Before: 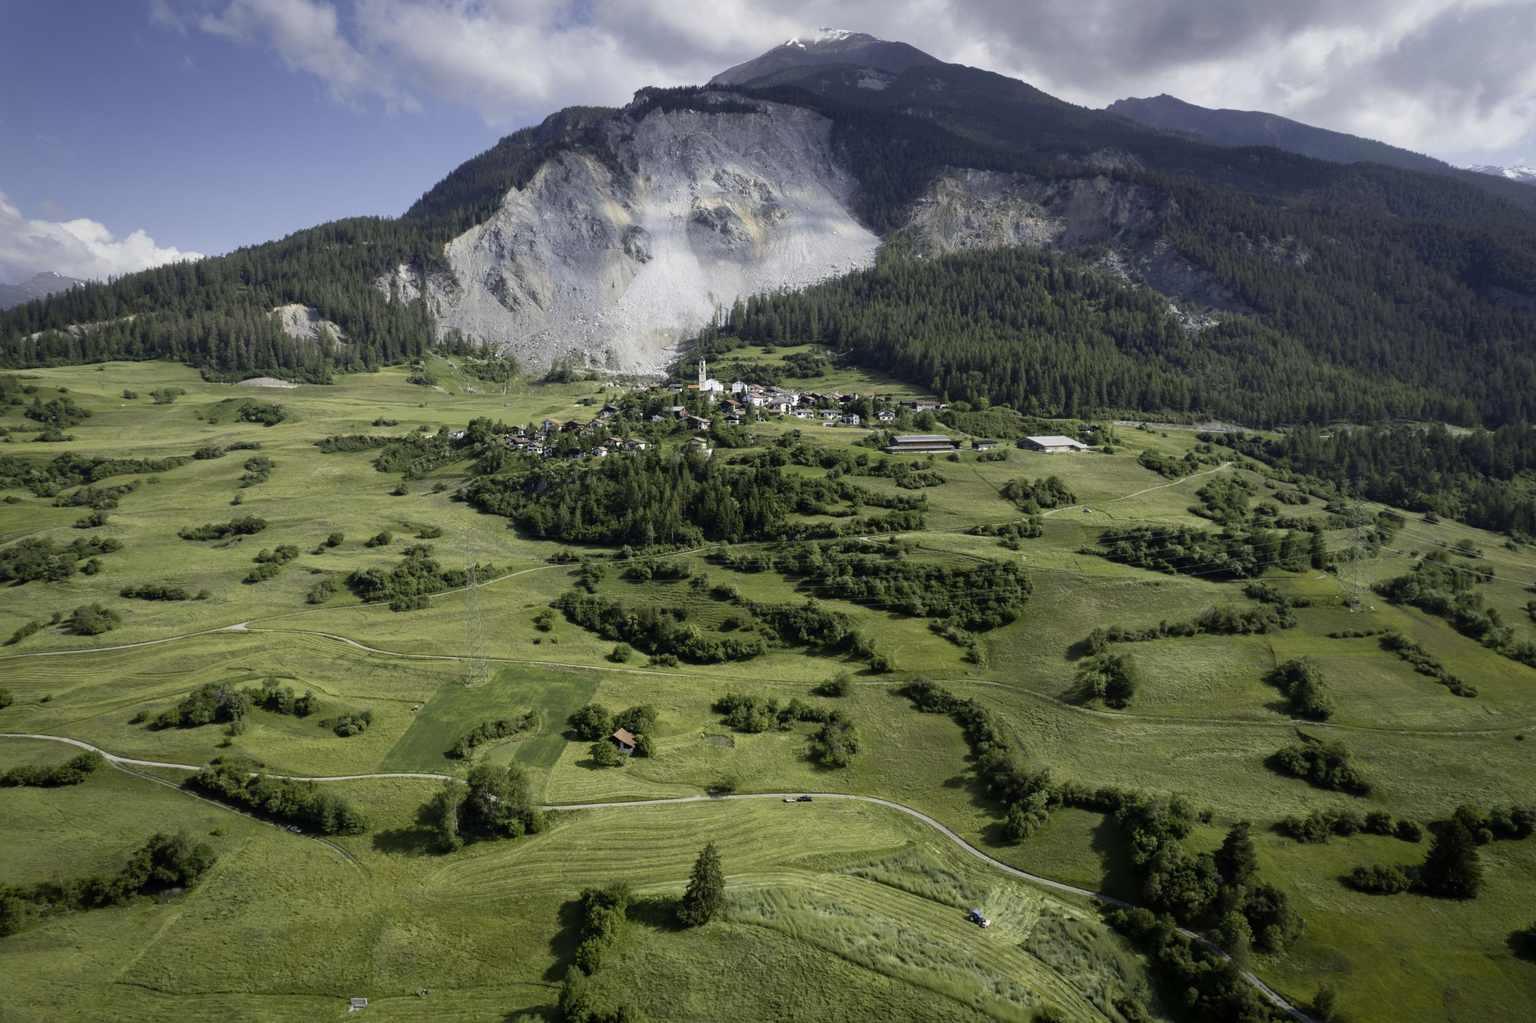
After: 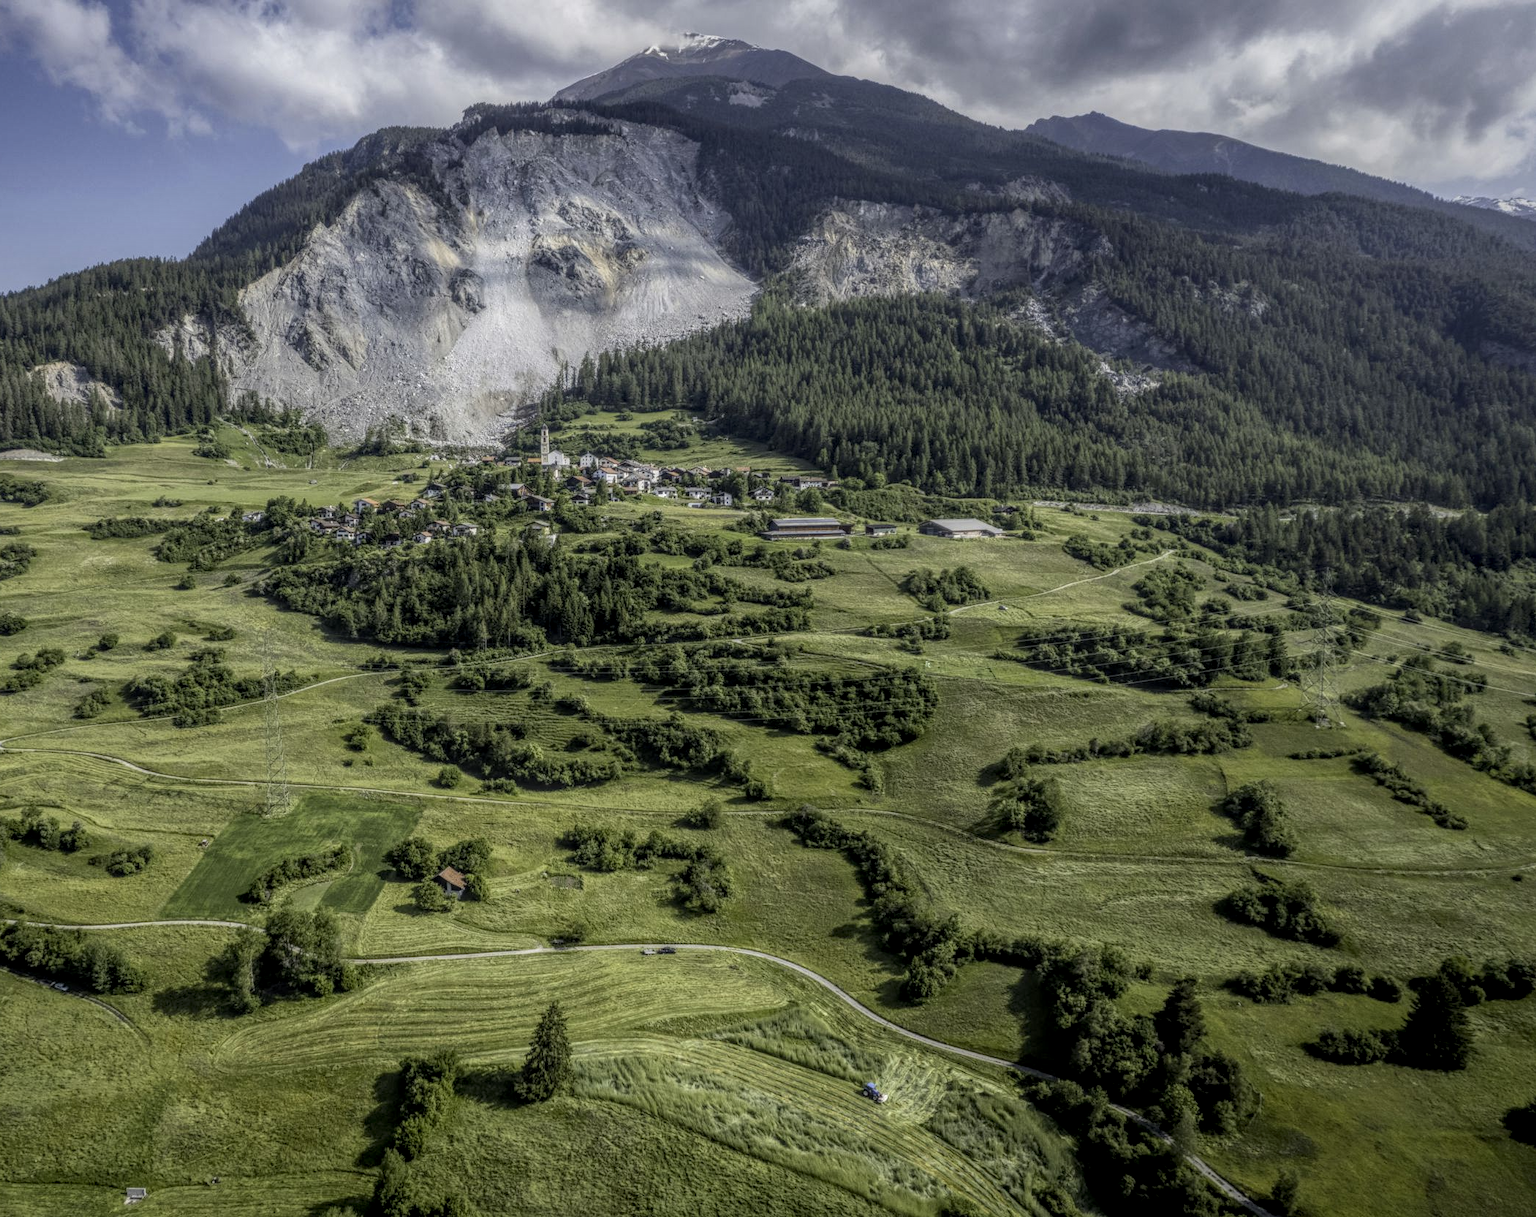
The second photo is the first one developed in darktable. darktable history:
local contrast: highlights 6%, shadows 6%, detail 200%, midtone range 0.251
levels: levels [0, 0.51, 1]
crop: left 15.942%
